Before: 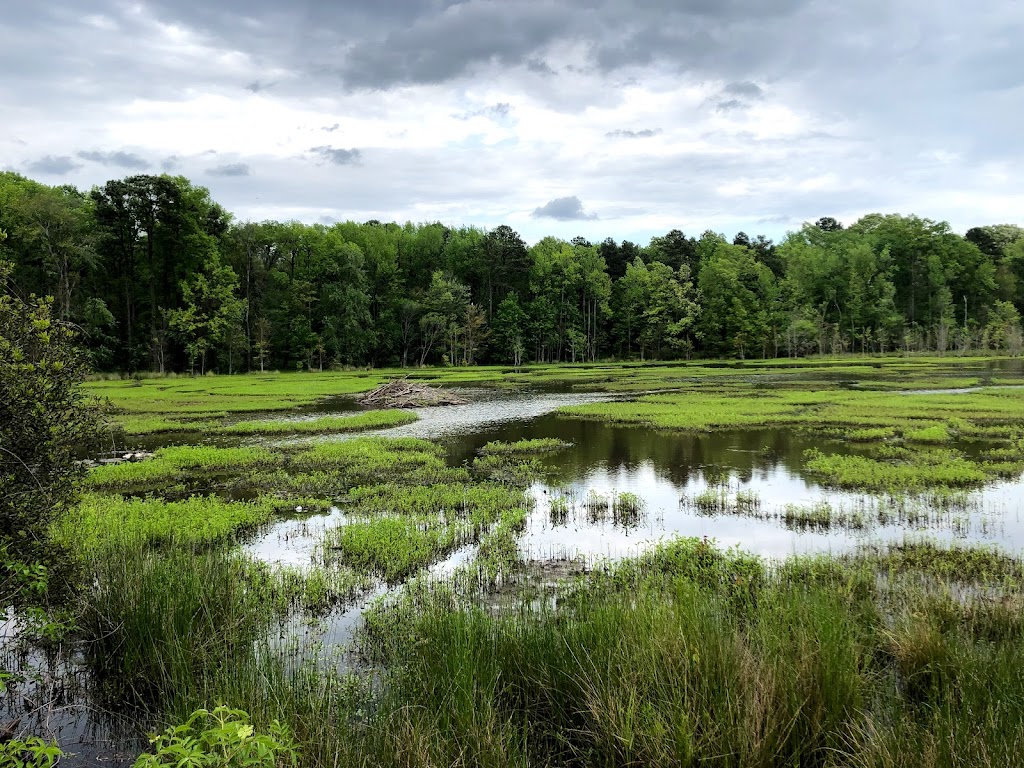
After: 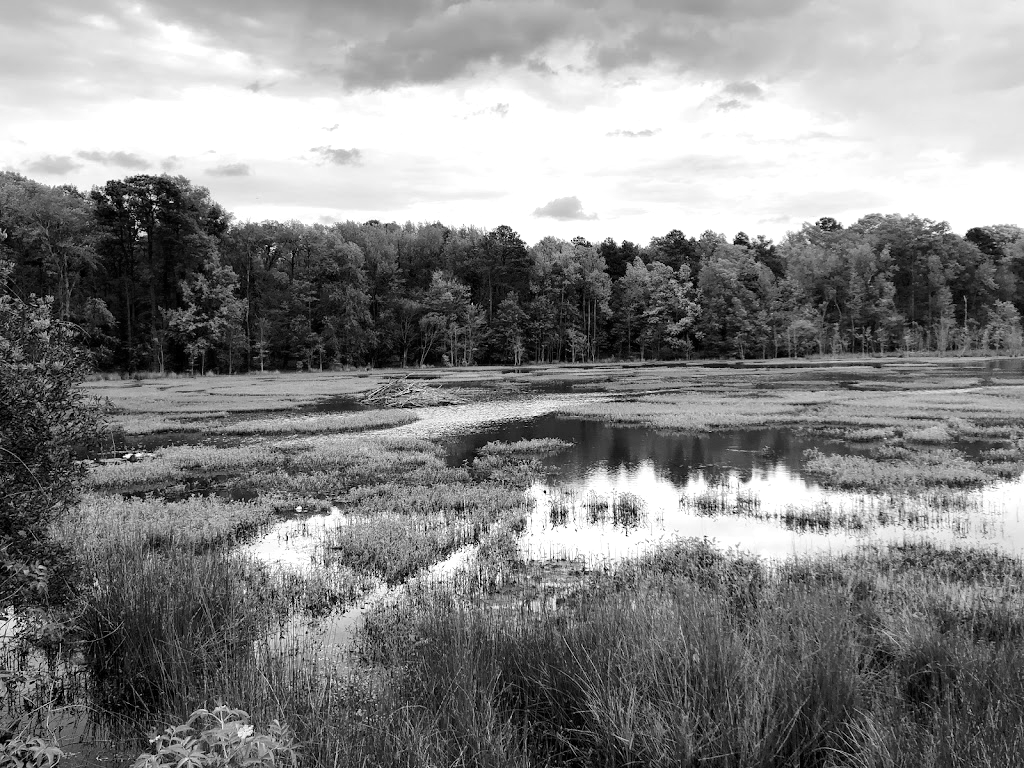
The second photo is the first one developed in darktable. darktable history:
monochrome: on, module defaults
exposure: exposure 0.236 EV, compensate highlight preservation false
